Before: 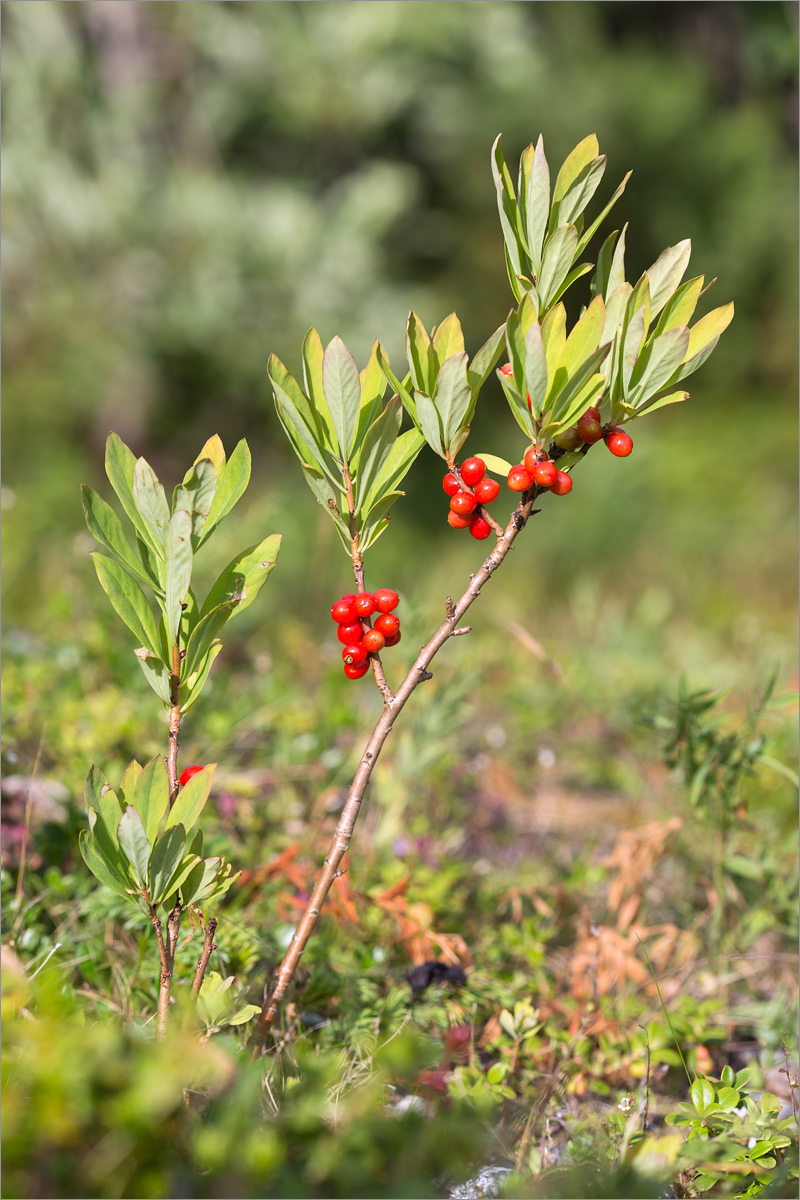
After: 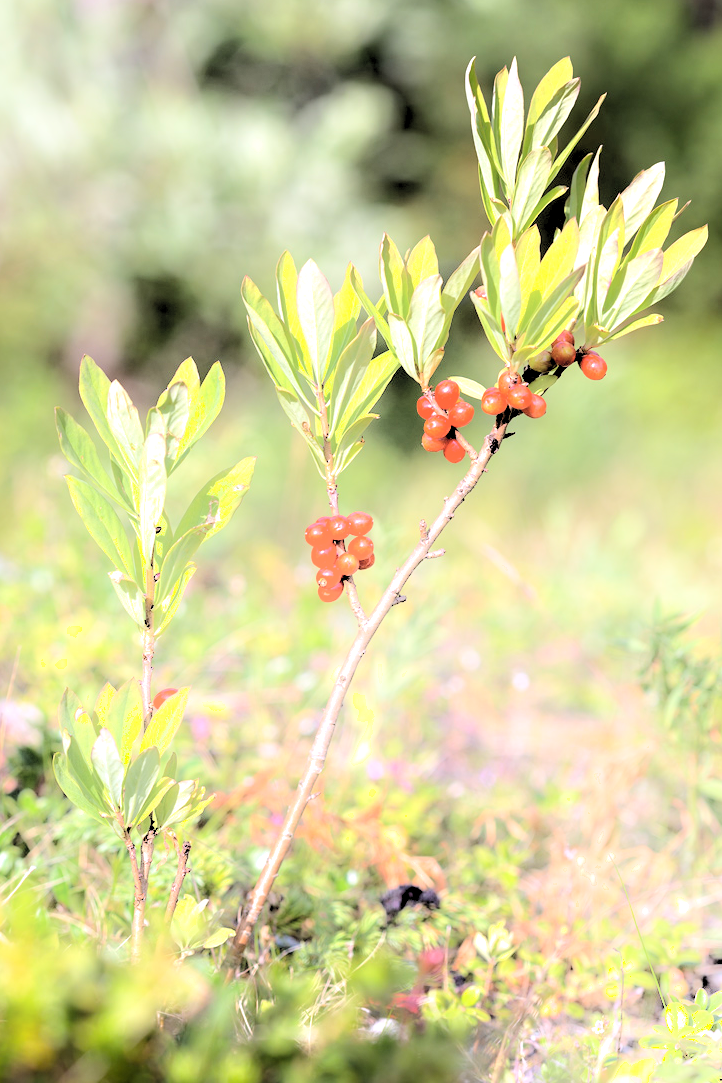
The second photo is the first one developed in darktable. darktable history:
crop: left 3.305%, top 6.436%, right 6.389%, bottom 3.258%
exposure: black level correction 0, exposure 0.6 EV, compensate exposure bias true, compensate highlight preservation false
rgb levels: levels [[0.029, 0.461, 0.922], [0, 0.5, 1], [0, 0.5, 1]]
white balance: red 1.004, blue 1.096
shadows and highlights: shadows -21.3, highlights 100, soften with gaussian
